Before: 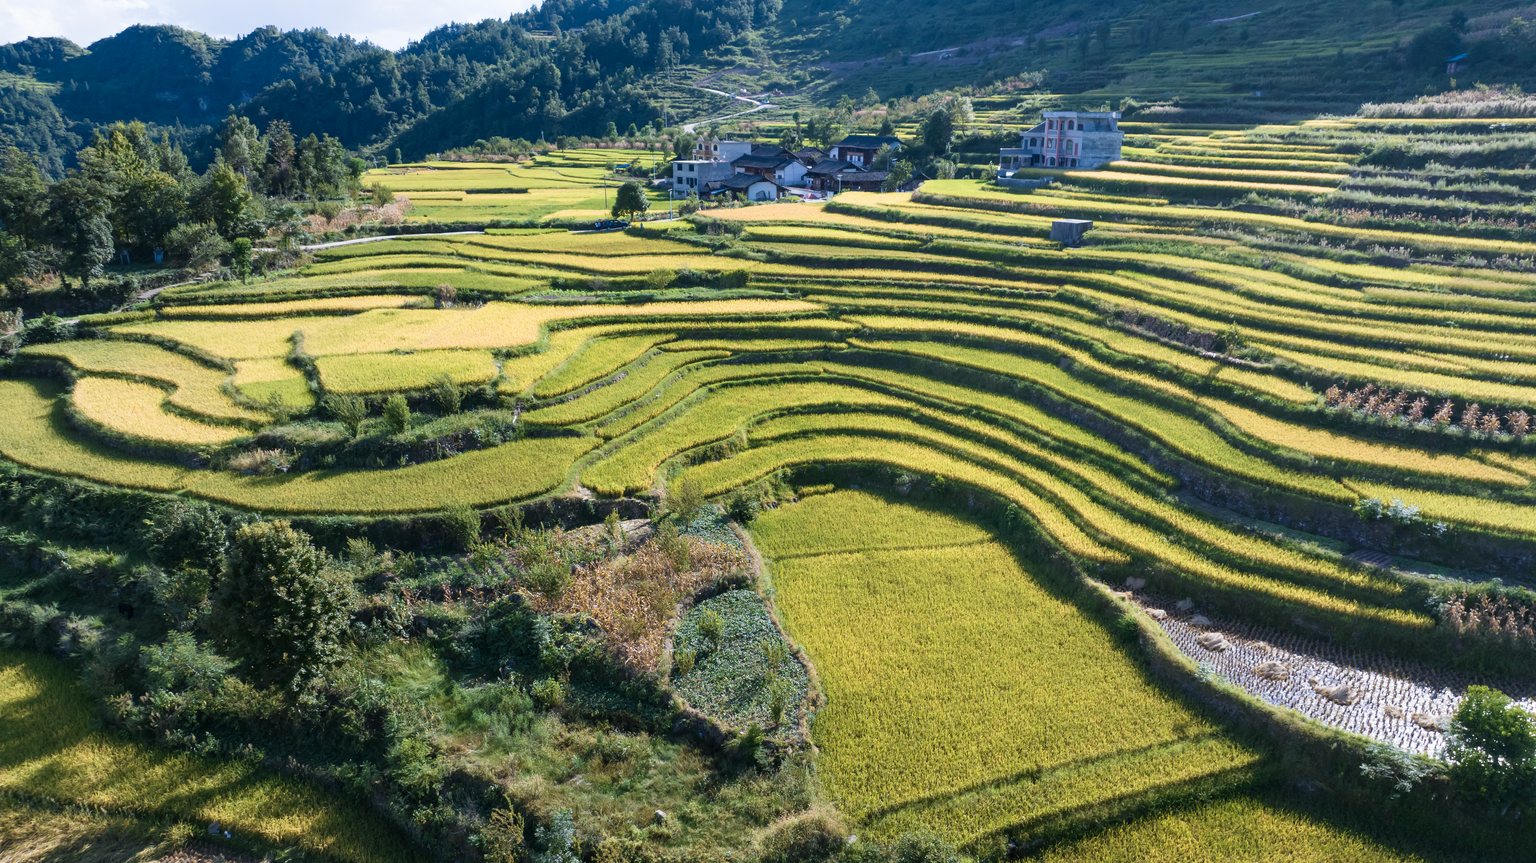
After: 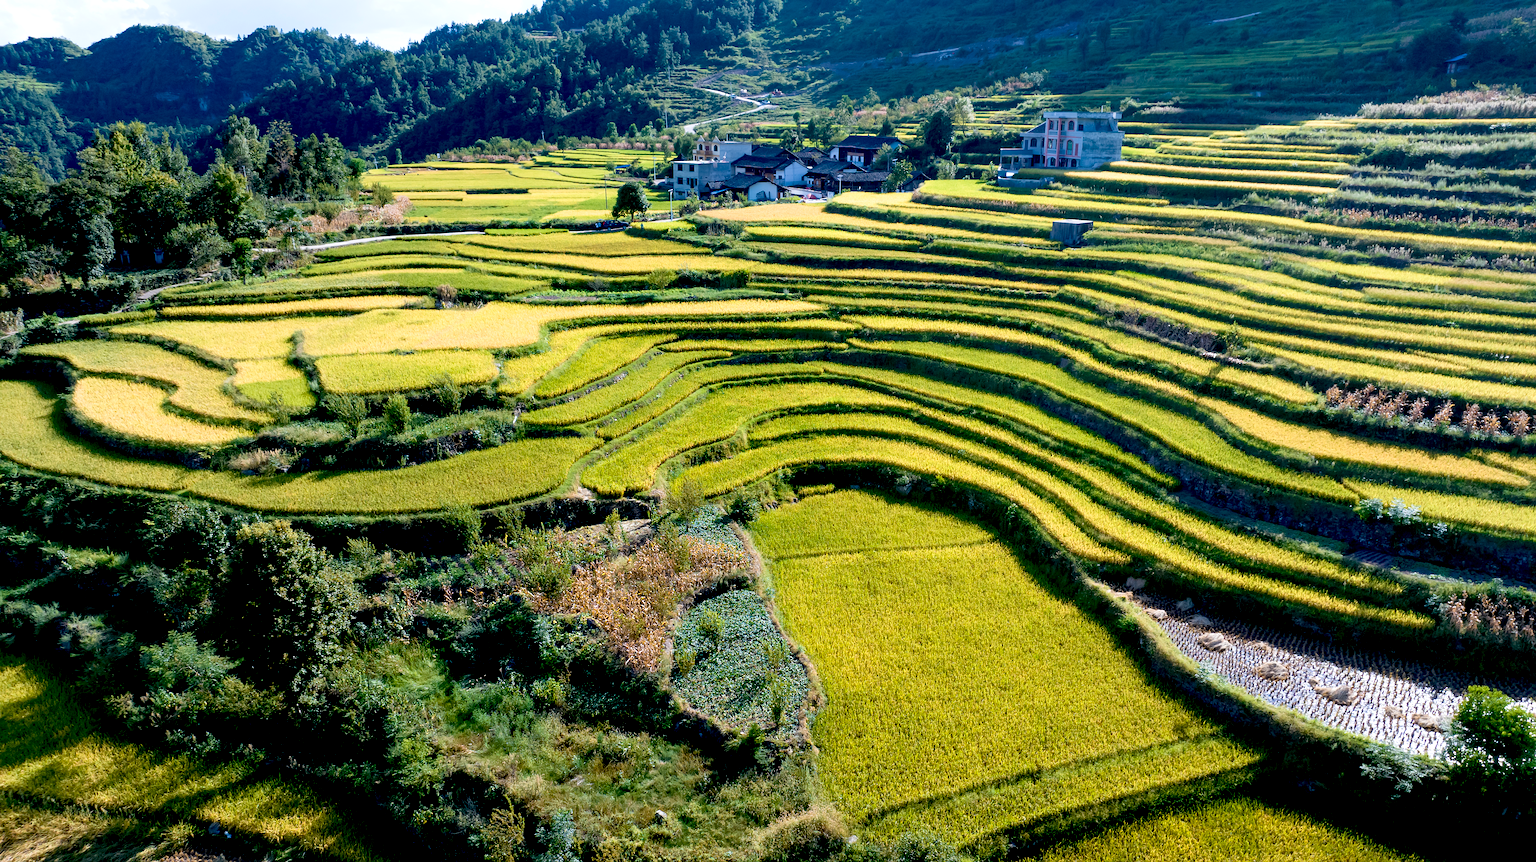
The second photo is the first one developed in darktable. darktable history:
sharpen: radius 1.859, amount 0.393, threshold 1.268
exposure: black level correction 0.024, exposure 0.183 EV, compensate highlight preservation false
